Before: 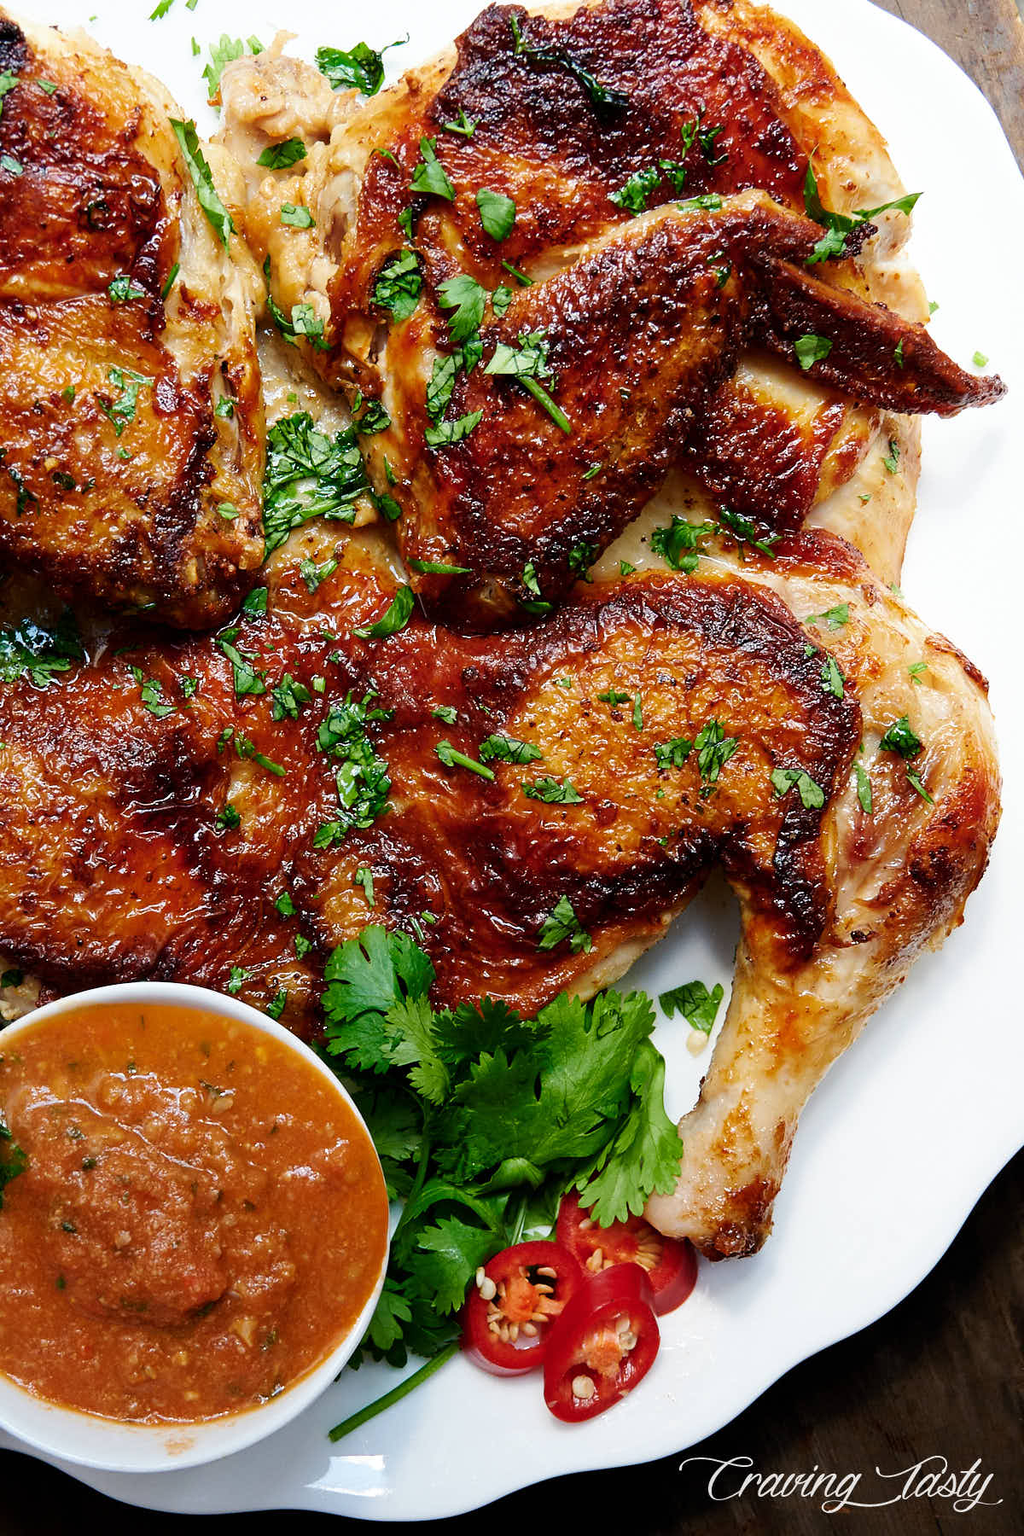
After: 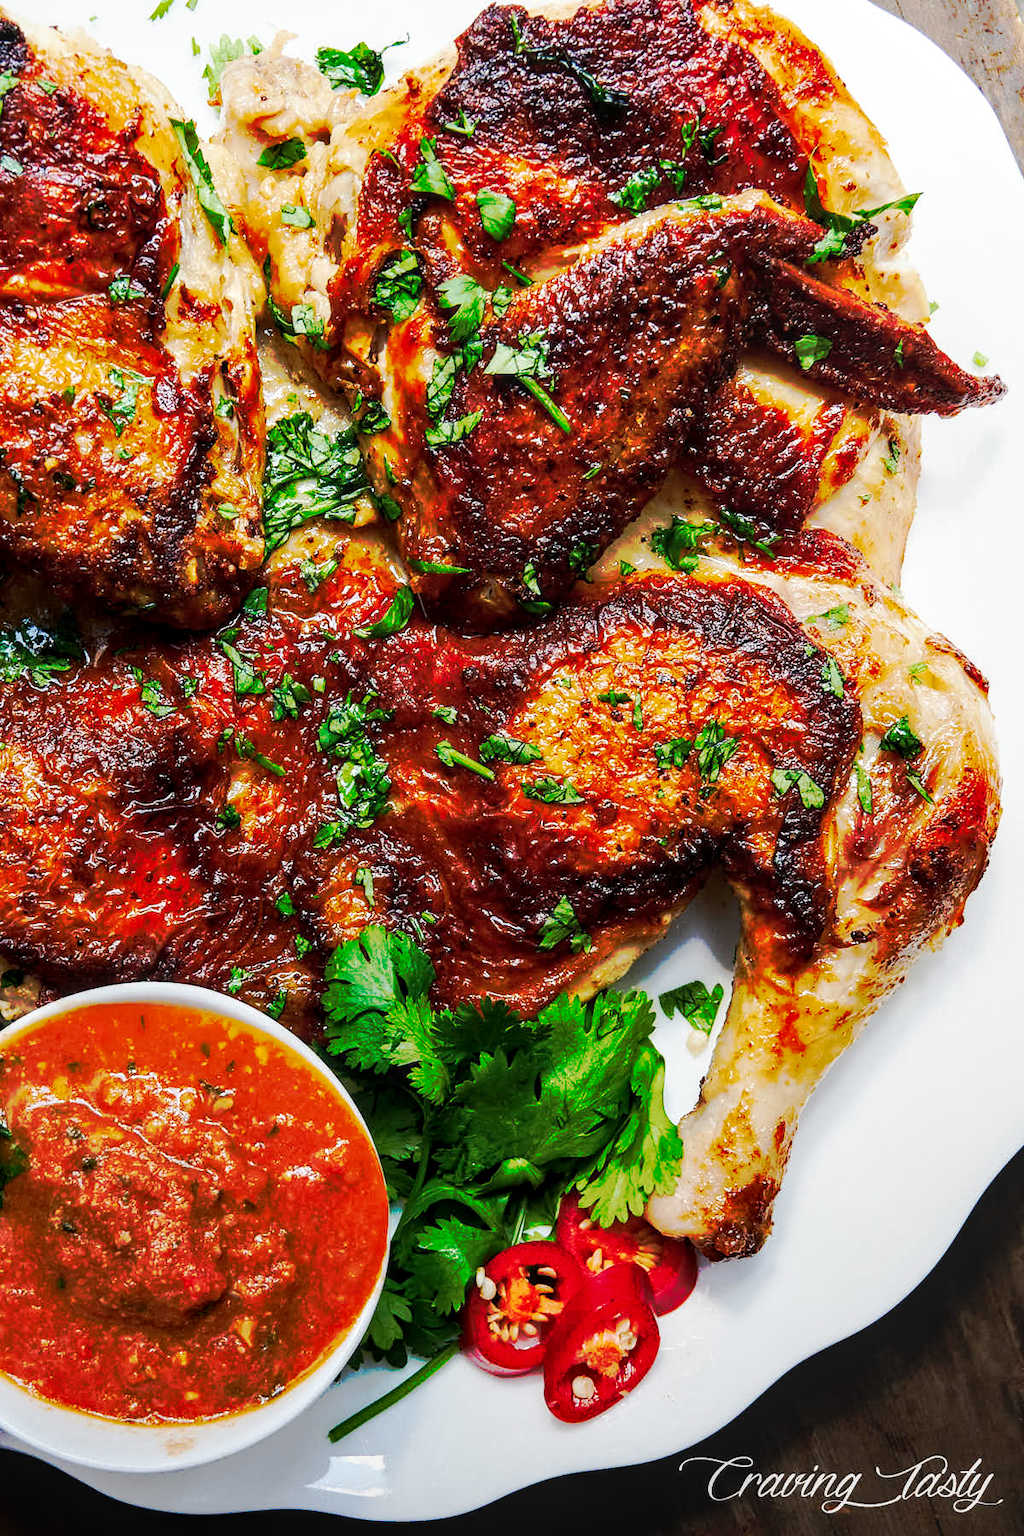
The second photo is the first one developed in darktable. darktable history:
tone curve: curves: ch0 [(0, 0) (0.003, 0.003) (0.011, 0.01) (0.025, 0.023) (0.044, 0.042) (0.069, 0.065) (0.1, 0.094) (0.136, 0.127) (0.177, 0.166) (0.224, 0.211) (0.277, 0.26) (0.335, 0.315) (0.399, 0.375) (0.468, 0.44) (0.543, 0.658) (0.623, 0.718) (0.709, 0.782) (0.801, 0.851) (0.898, 0.923) (1, 1)], preserve colors none
local contrast: on, module defaults
